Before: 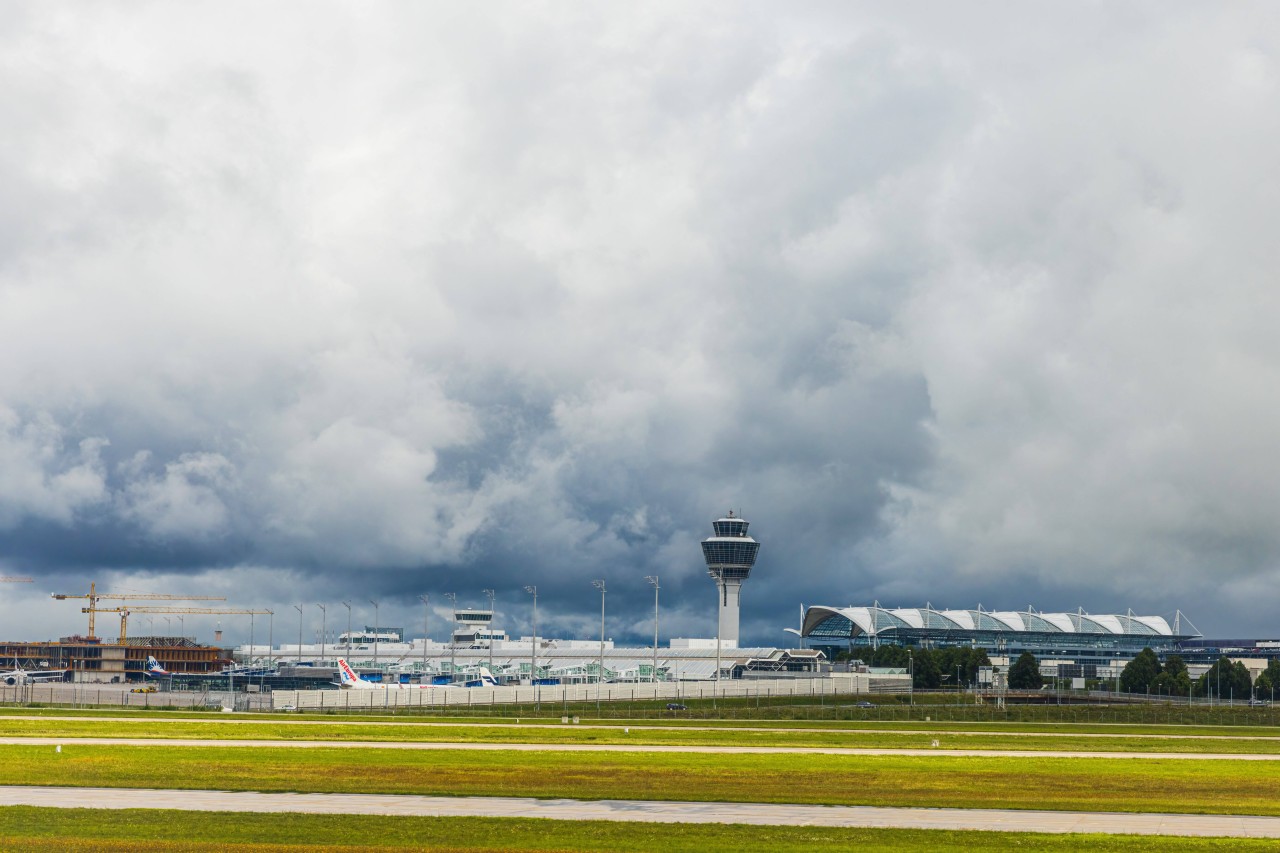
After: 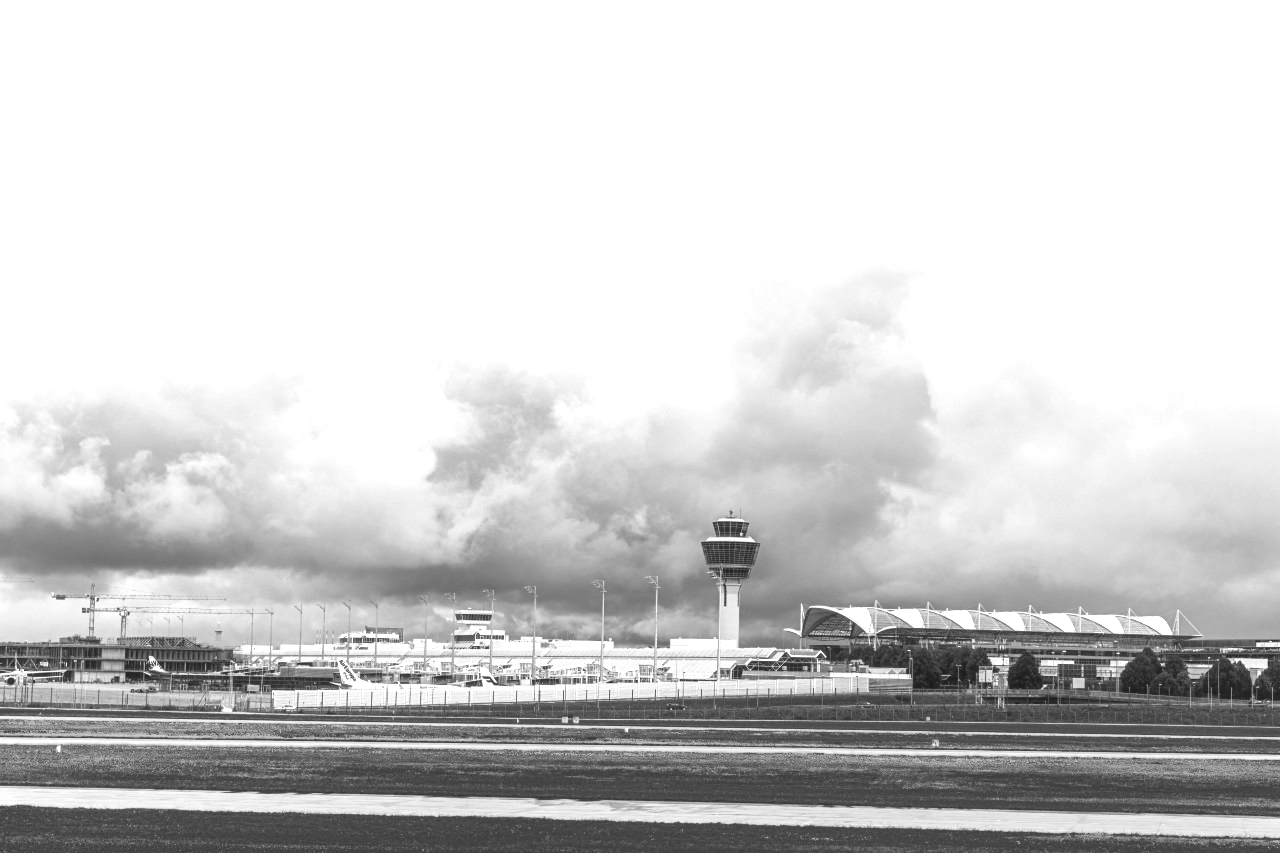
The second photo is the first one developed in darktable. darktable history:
exposure: black level correction 0, exposure 1 EV, compensate exposure bias true, compensate highlight preservation false
monochrome: a 0, b 0, size 0.5, highlights 0.57
white balance: red 0.926, green 1.003, blue 1.133
color correction: highlights a* 17.94, highlights b* 35.39, shadows a* 1.48, shadows b* 6.42, saturation 1.01
